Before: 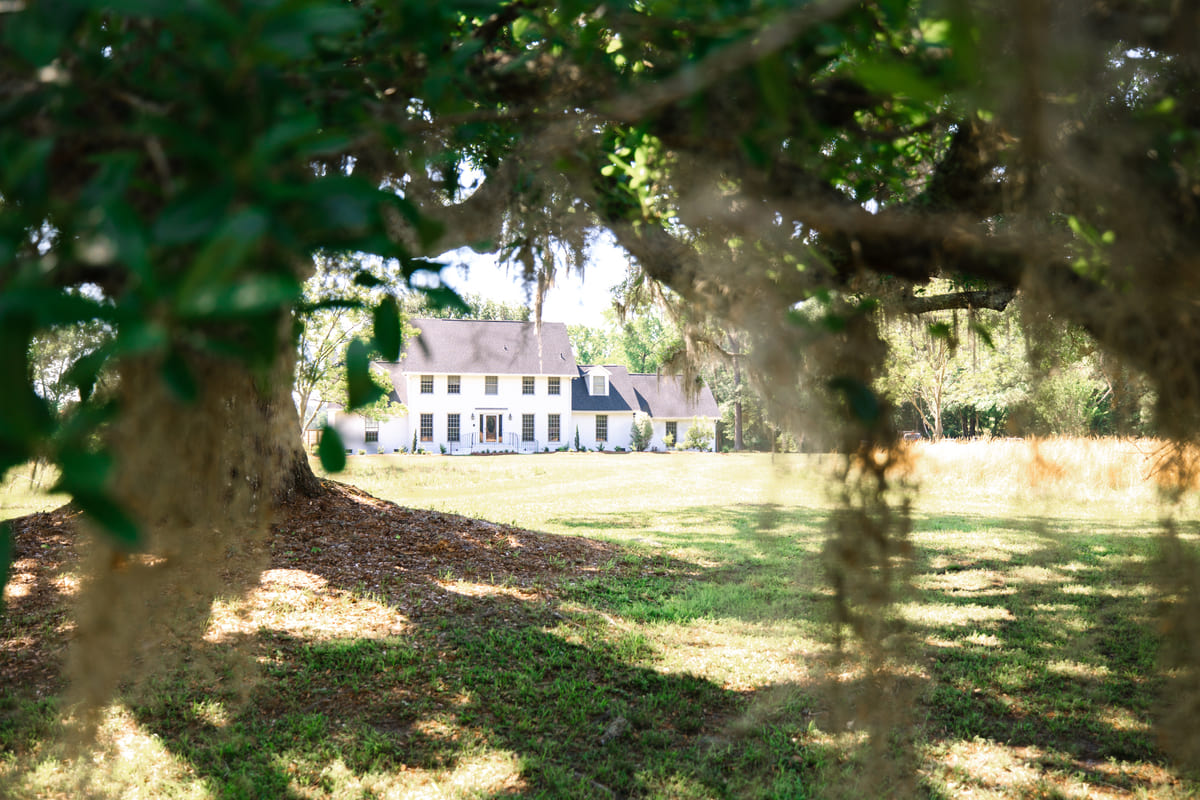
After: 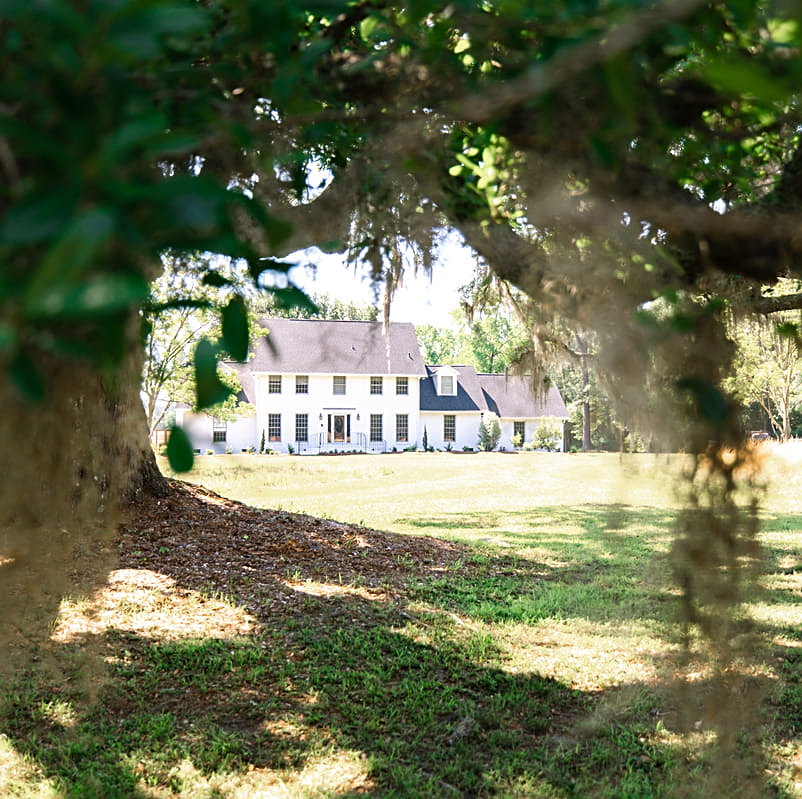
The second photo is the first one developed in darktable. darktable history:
sharpen: on, module defaults
crop and rotate: left 12.691%, right 20.411%
